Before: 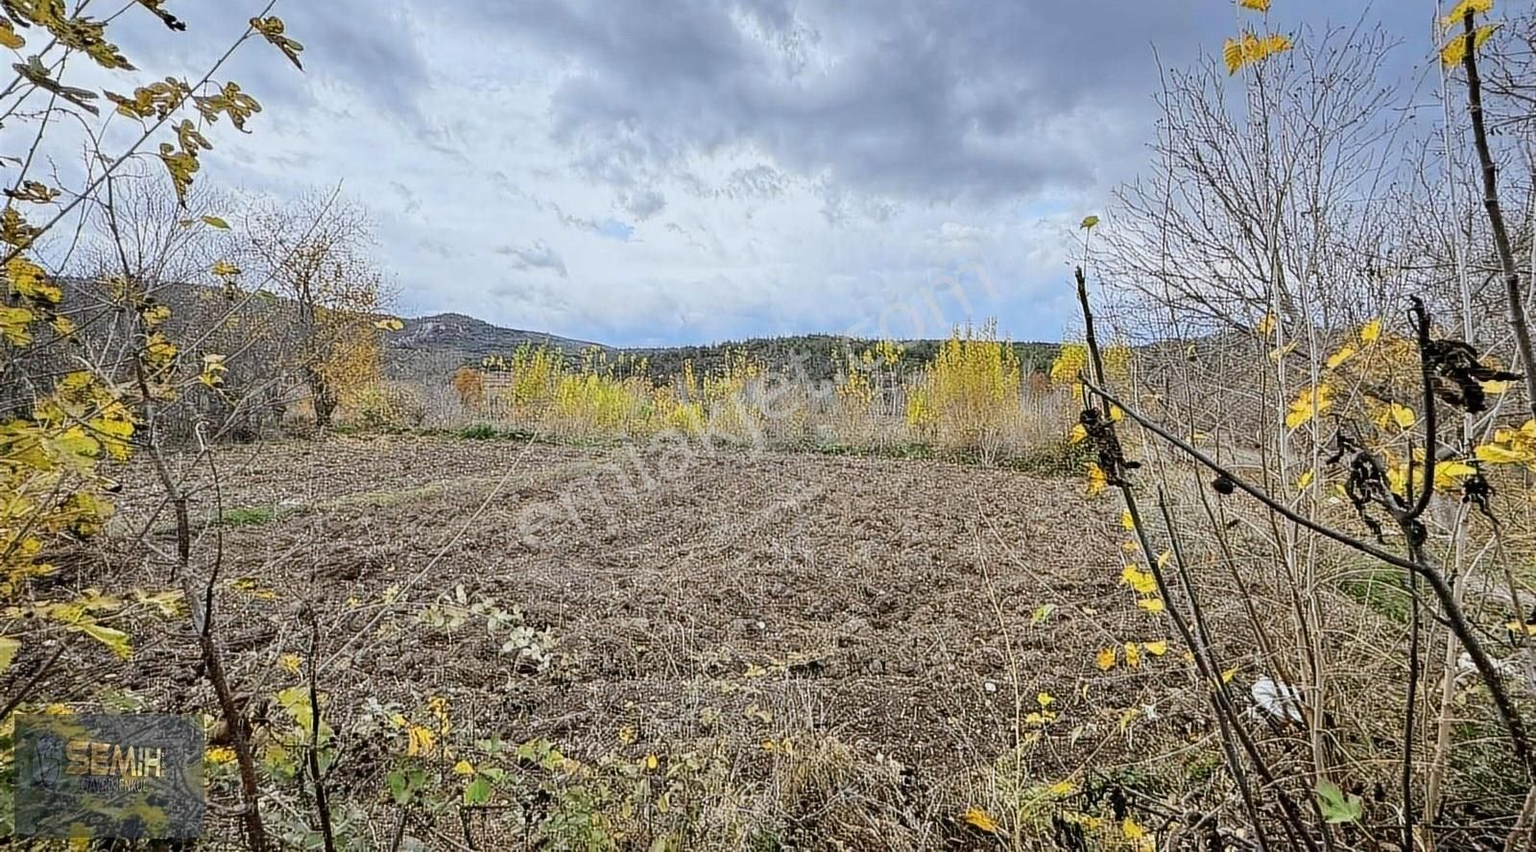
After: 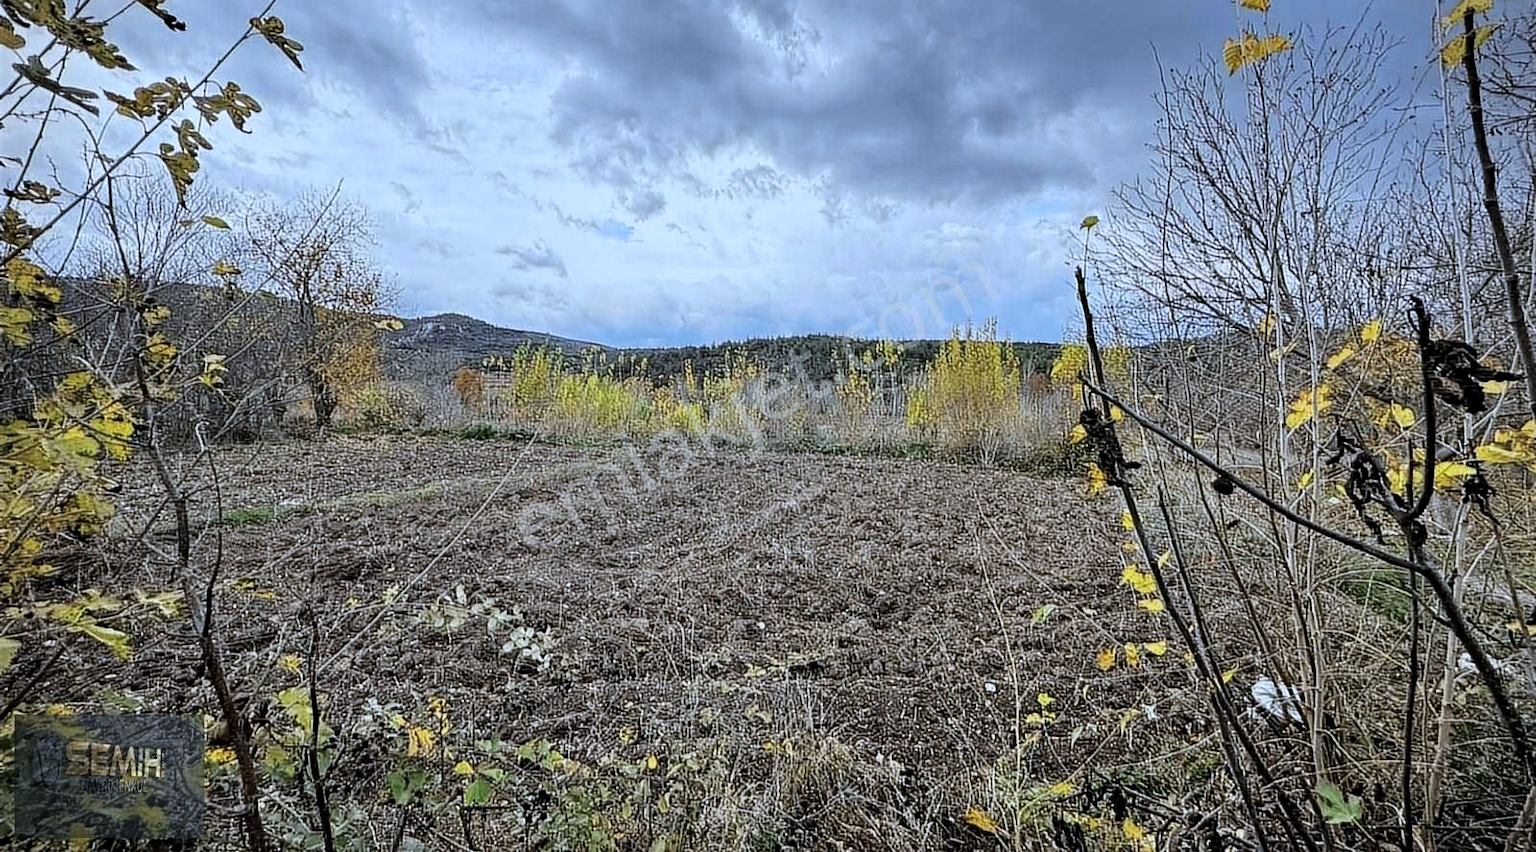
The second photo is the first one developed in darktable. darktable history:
levels: levels [0.029, 0.545, 0.971]
vignetting: fall-off start 91.19%
color calibration: x 0.37, y 0.382, temperature 4313.32 K
